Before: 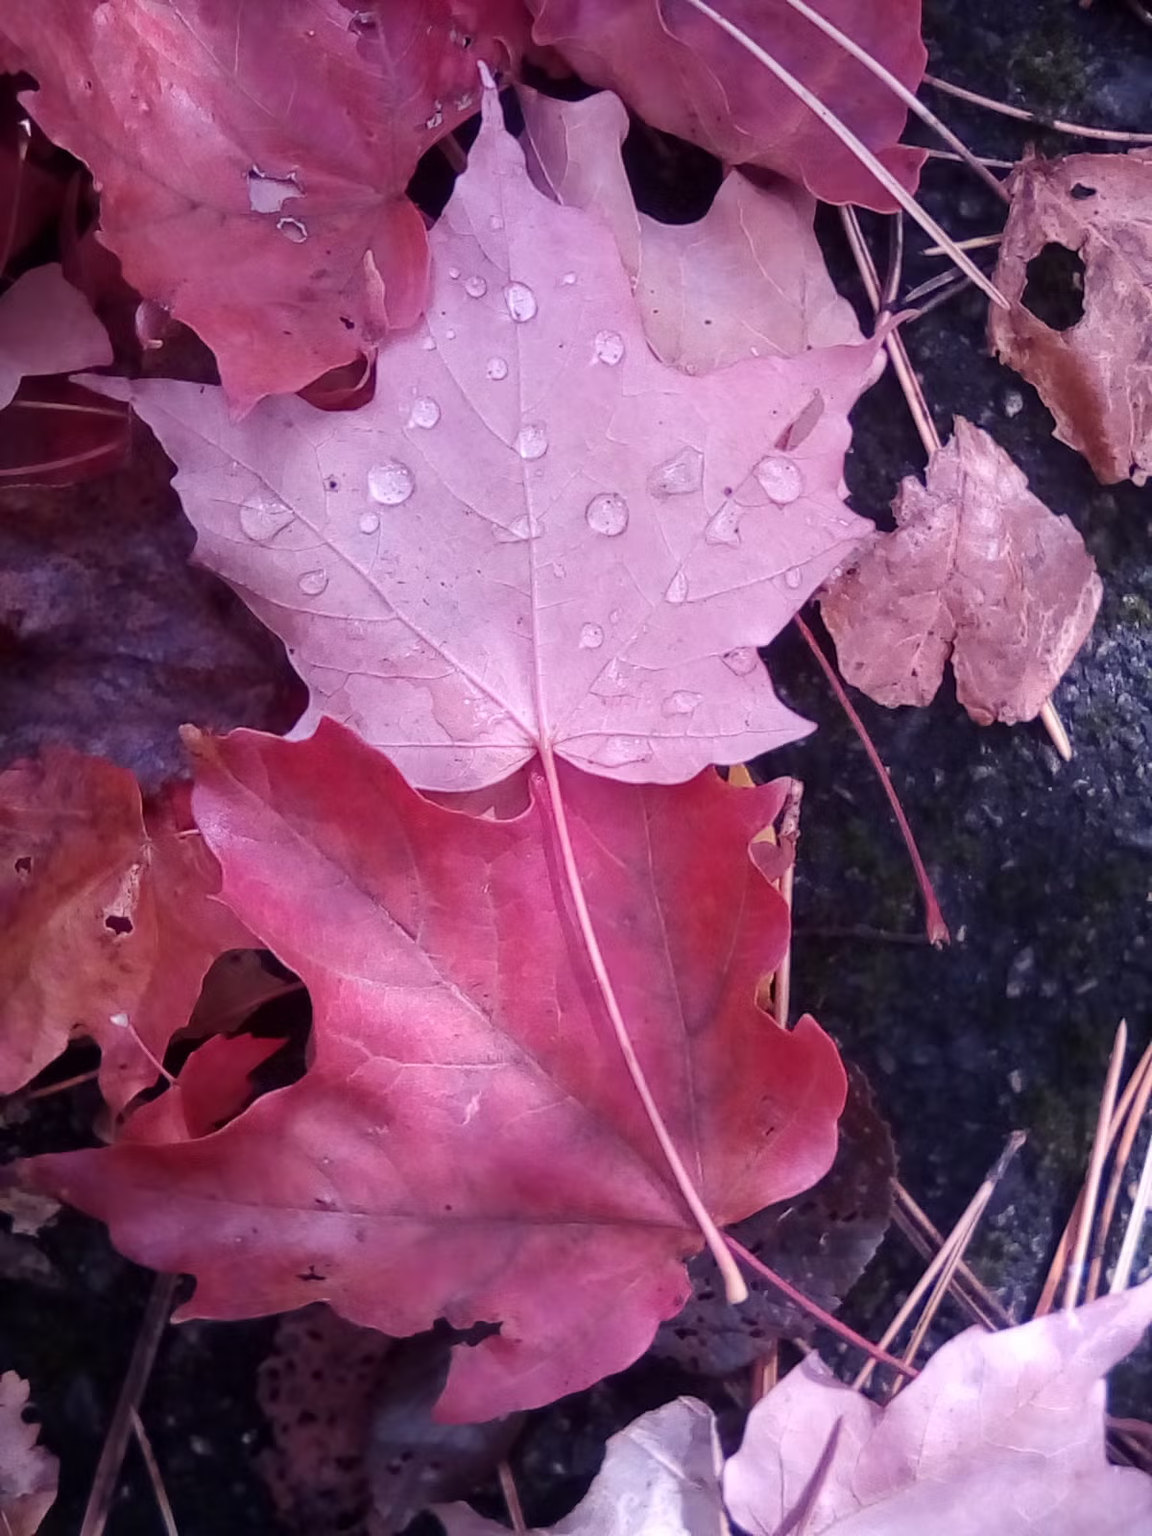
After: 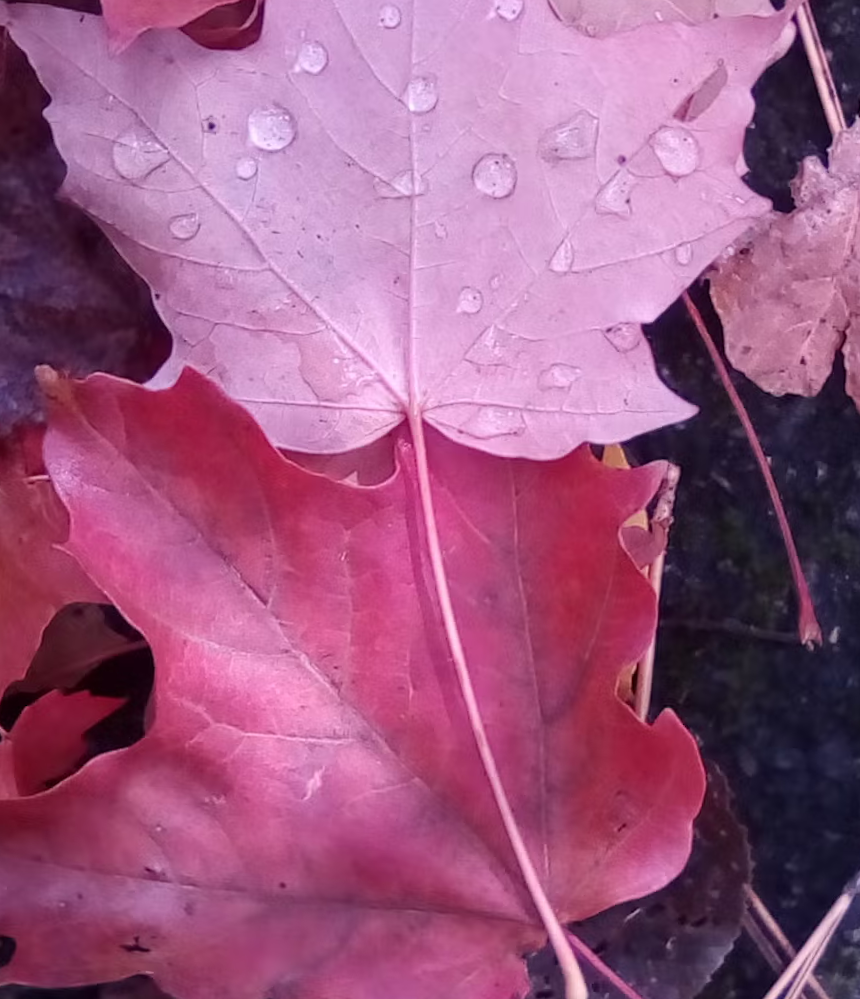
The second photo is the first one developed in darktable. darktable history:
crop and rotate: angle -3.72°, left 9.859%, top 20.448%, right 12.349%, bottom 11.838%
